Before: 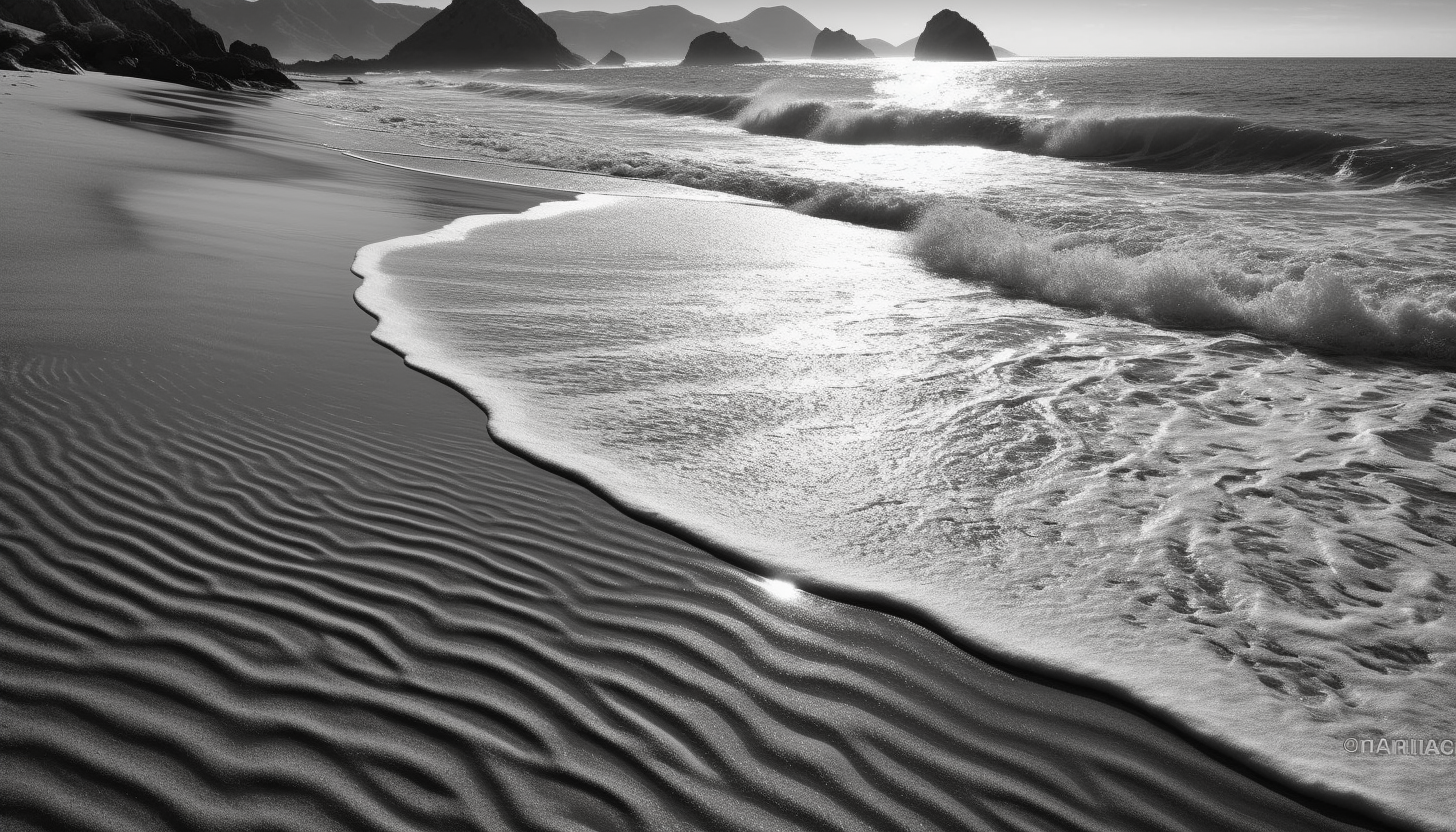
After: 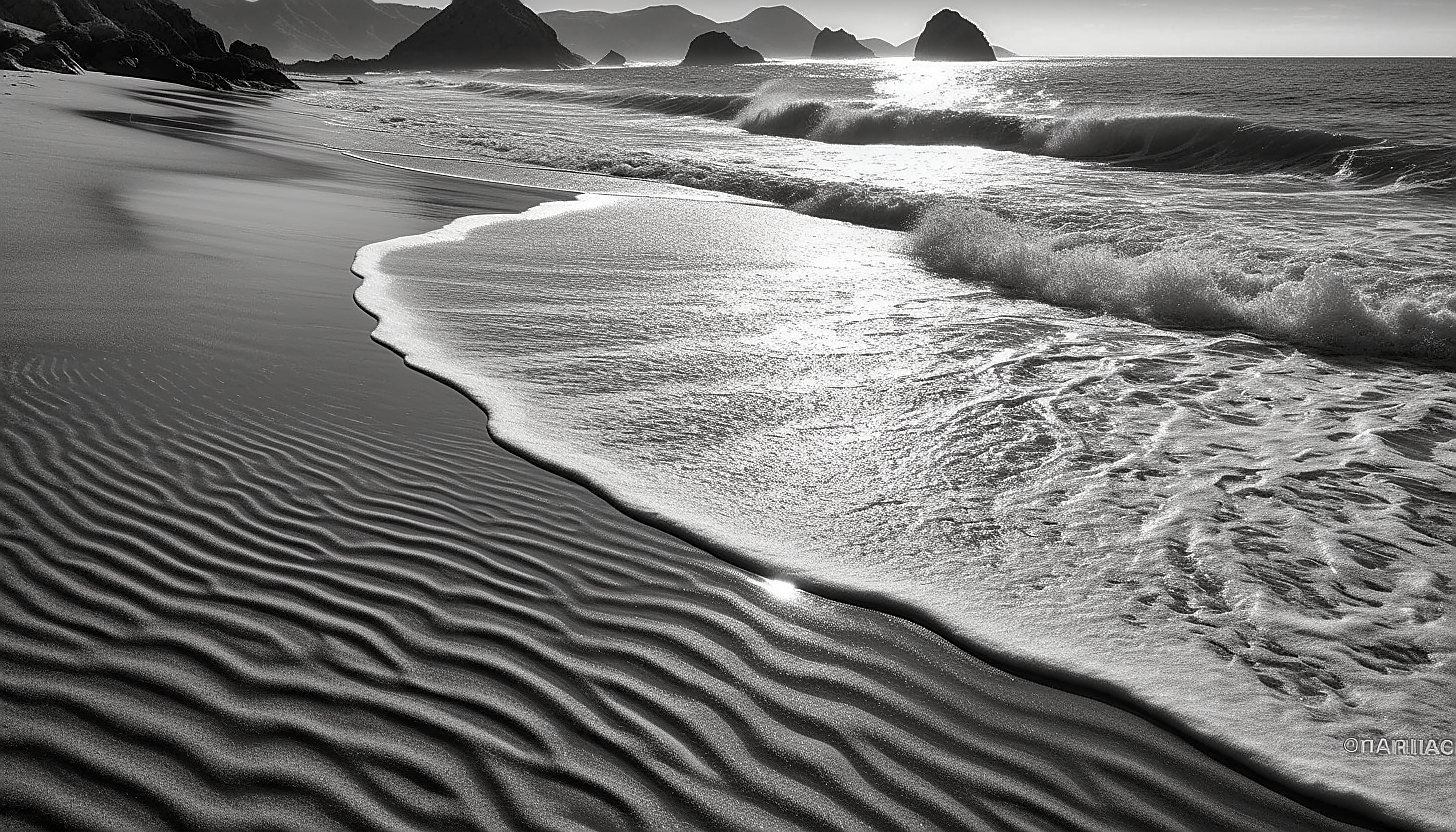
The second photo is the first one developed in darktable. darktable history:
sharpen: radius 1.352, amount 1.264, threshold 0.631
local contrast: on, module defaults
shadows and highlights: shadows 4.96, soften with gaussian
tone equalizer: edges refinement/feathering 500, mask exposure compensation -1.24 EV, preserve details no
